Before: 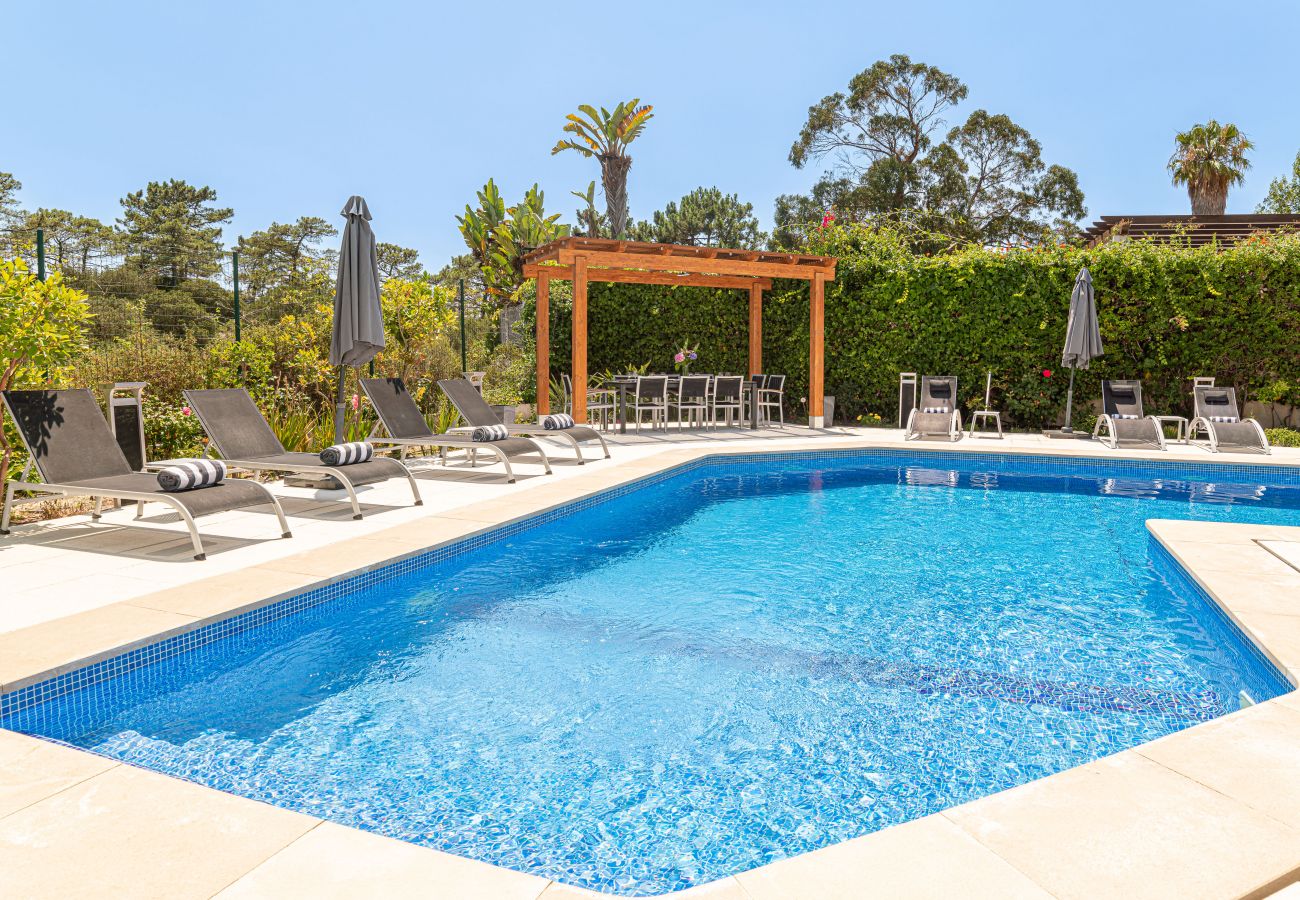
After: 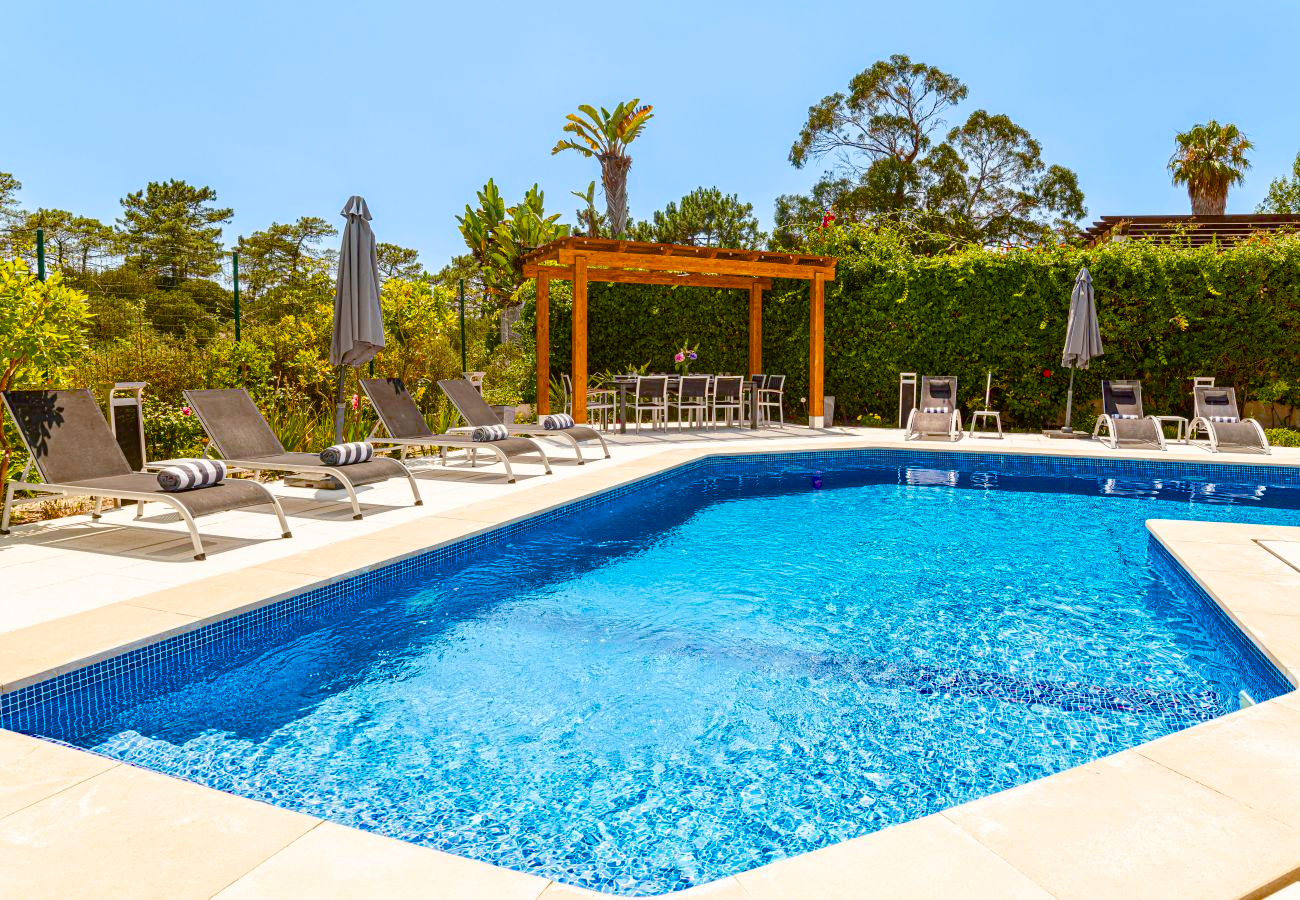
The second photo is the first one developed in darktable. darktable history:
color balance rgb: shadows lift › chroma 1.048%, shadows lift › hue 30.96°, linear chroma grading › global chroma 23.259%, perceptual saturation grading › global saturation 20%, perceptual saturation grading › highlights -25.904%, perceptual saturation grading › shadows 49.729%, global vibrance 16.788%, saturation formula JzAzBz (2021)
